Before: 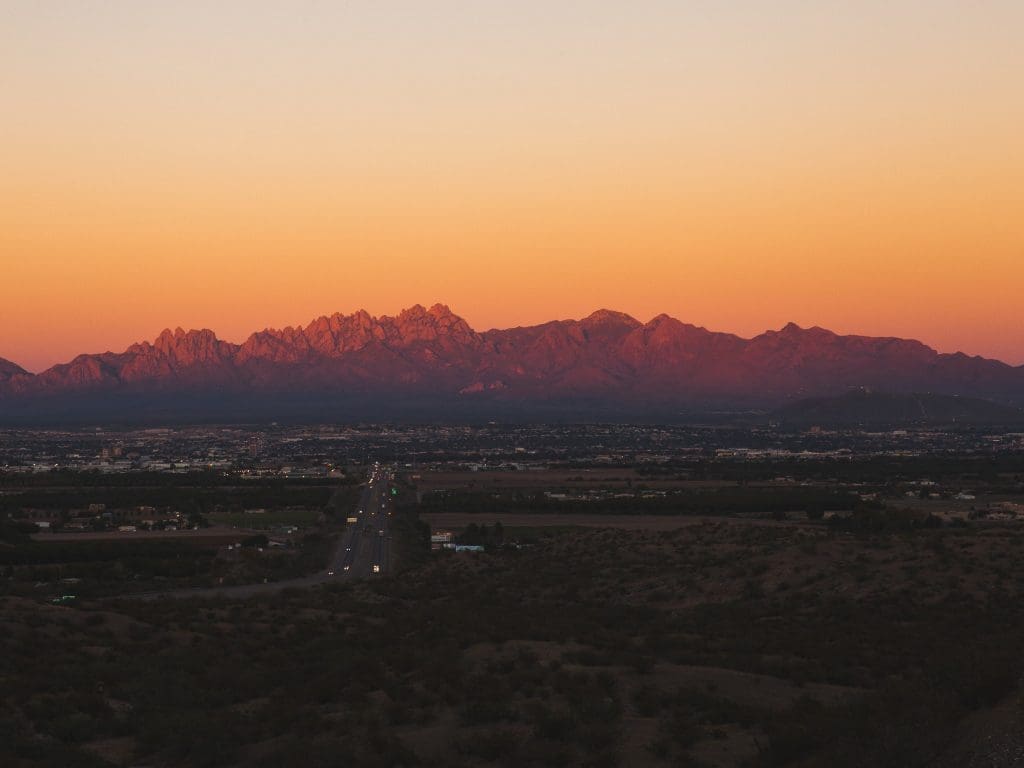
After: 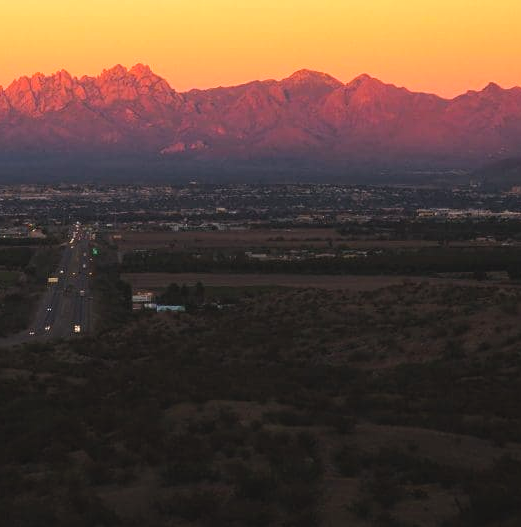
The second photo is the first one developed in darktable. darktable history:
crop and rotate: left 29.237%, top 31.272%, right 19.803%
tone equalizer: -8 EV -0.724 EV, -7 EV -0.722 EV, -6 EV -0.613 EV, -5 EV -0.385 EV, -3 EV 0.38 EV, -2 EV 0.6 EV, -1 EV 0.687 EV, +0 EV 0.727 EV
contrast brightness saturation: brightness 0.093, saturation 0.191
